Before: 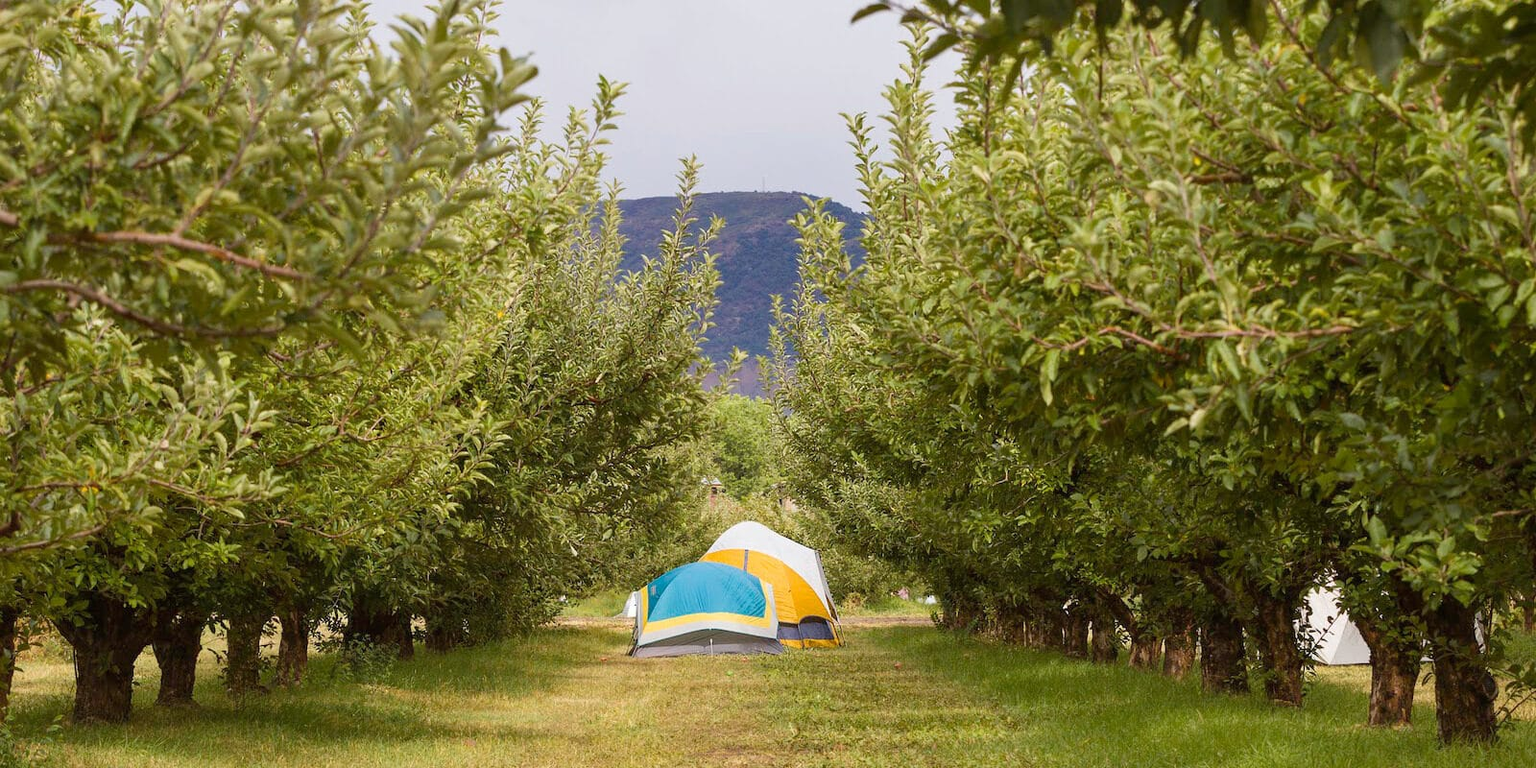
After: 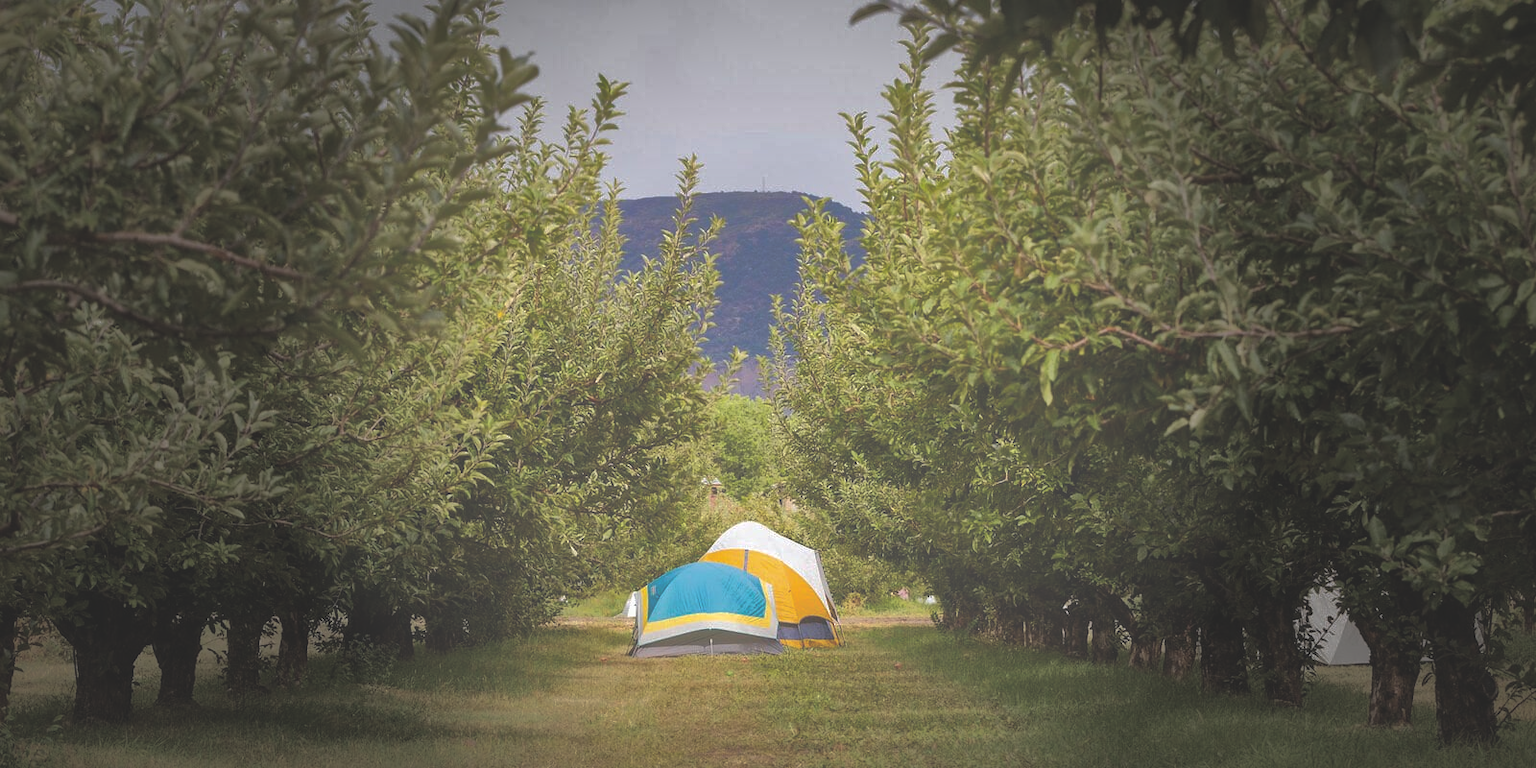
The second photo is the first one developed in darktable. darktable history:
shadows and highlights: shadows -19.54, highlights -73.2
vignetting: fall-off start 31.82%, fall-off radius 34.07%, brightness -0.694
exposure: black level correction -0.061, exposure -0.05 EV, compensate highlight preservation false
levels: black 3.83%, white 90.71%, levels [0, 0.476, 0.951]
